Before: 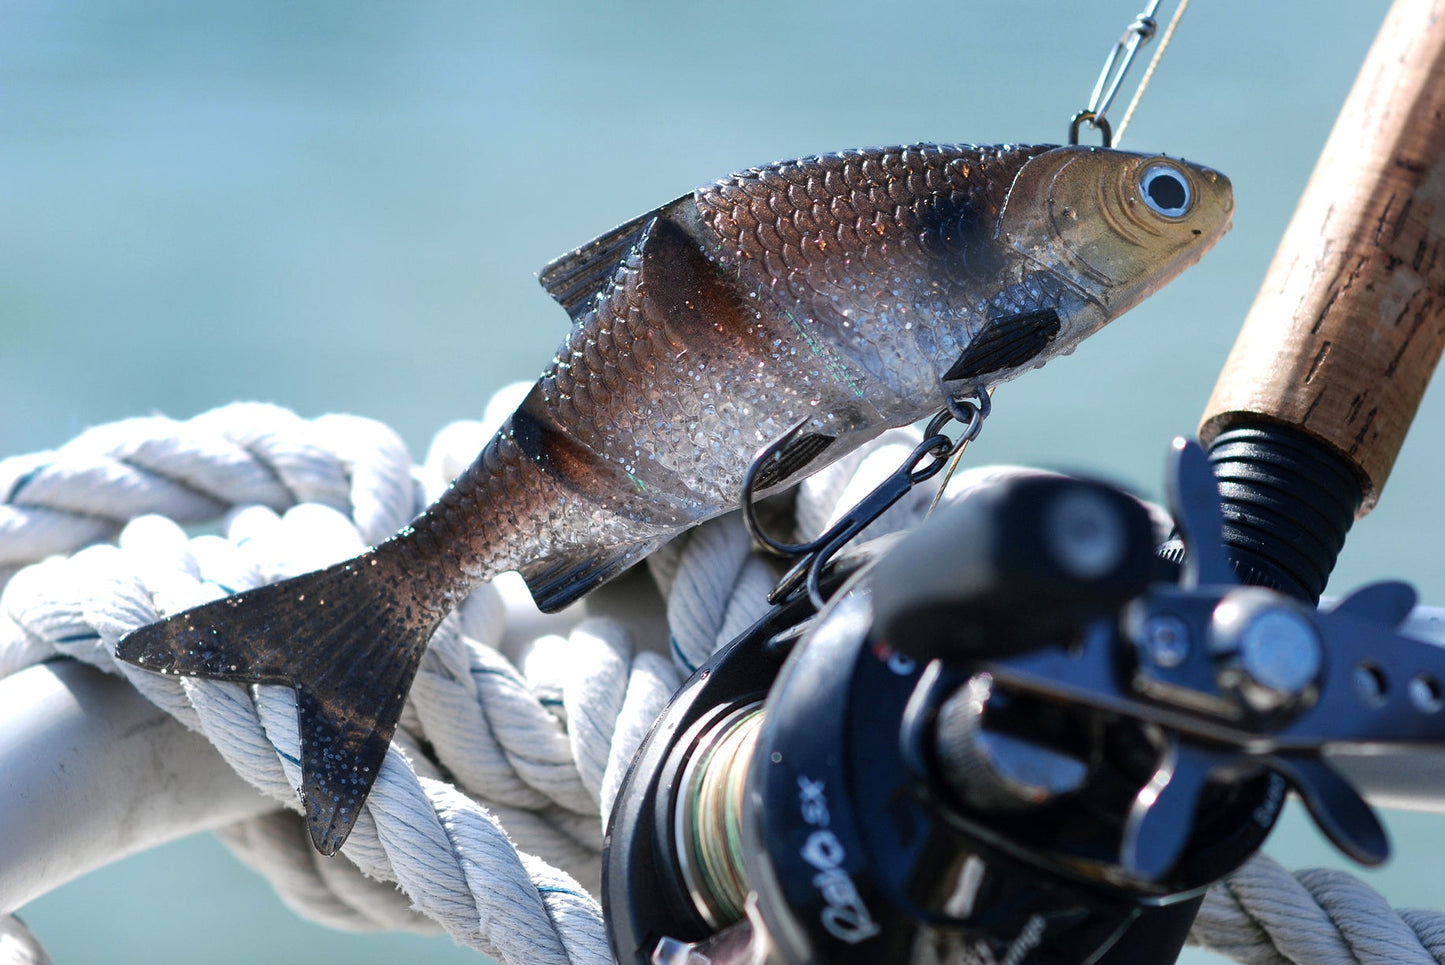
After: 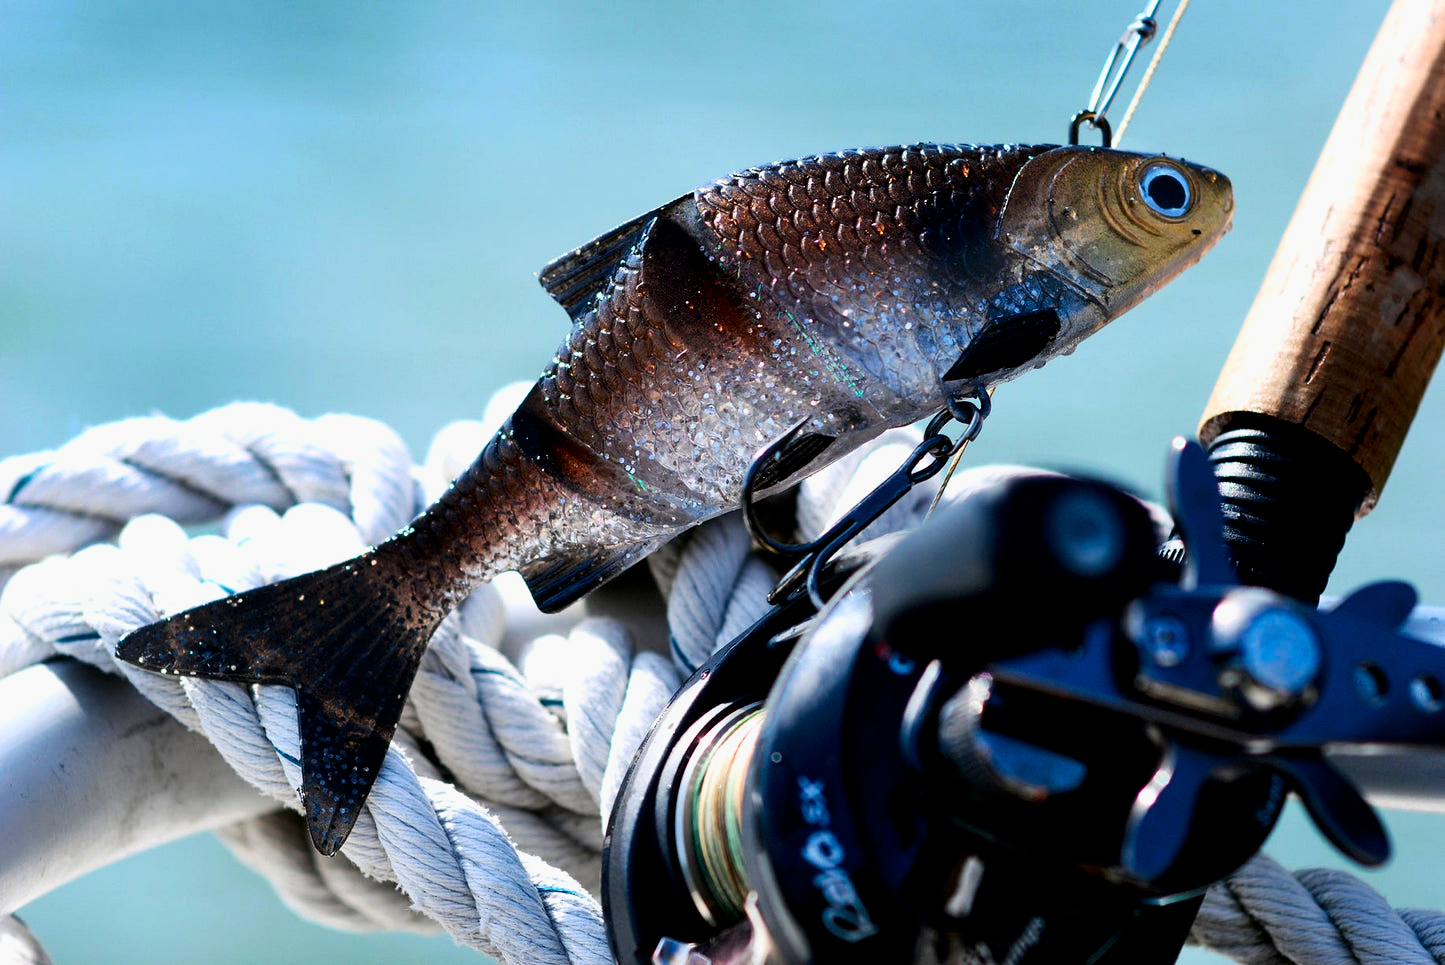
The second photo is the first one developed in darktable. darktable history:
contrast brightness saturation: contrast 0.19, brightness -0.11, saturation 0.21
color balance: output saturation 120%
filmic rgb: black relative exposure -4.91 EV, white relative exposure 2.84 EV, hardness 3.7
